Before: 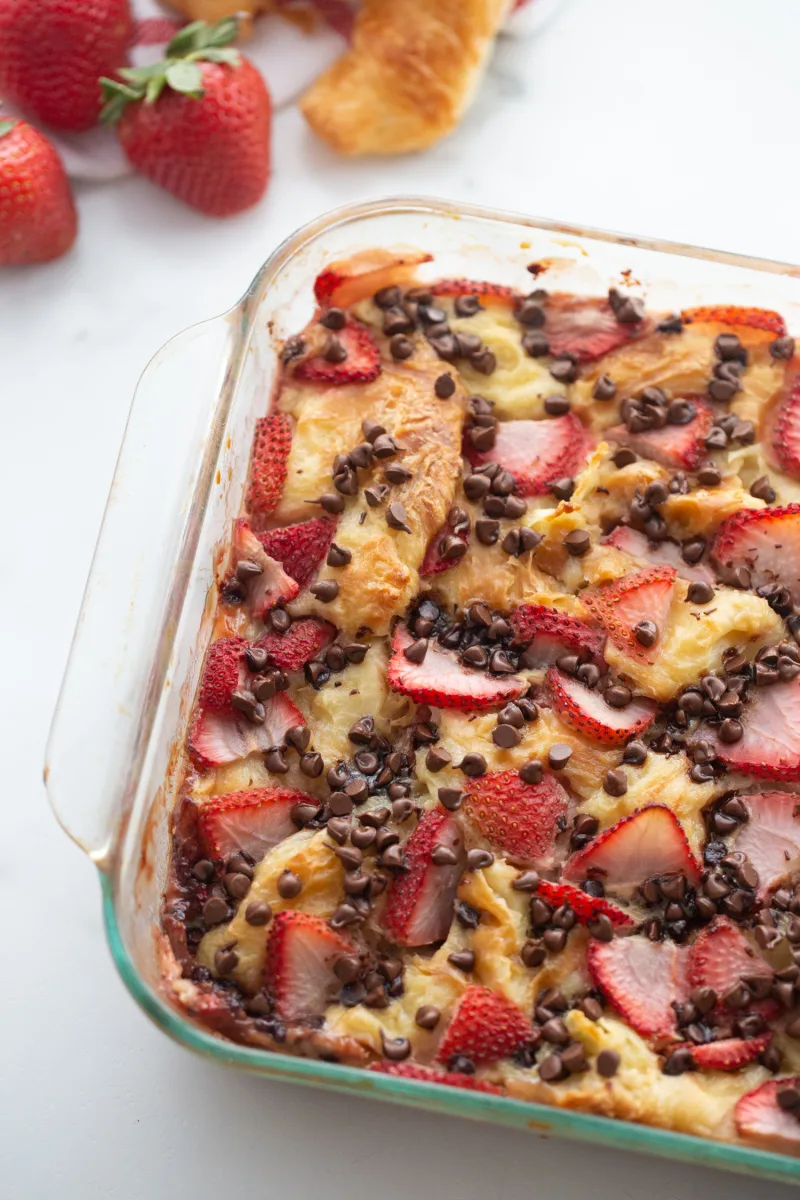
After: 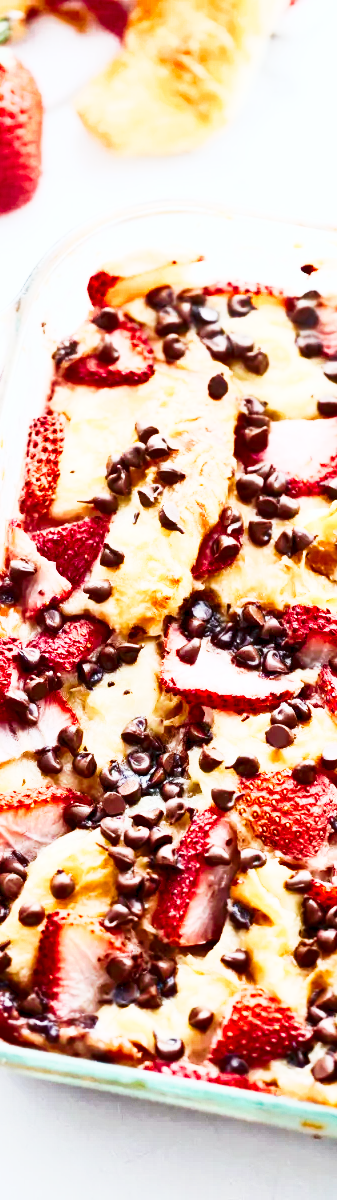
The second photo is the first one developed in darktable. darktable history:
contrast brightness saturation: contrast 0.503, saturation -0.094
tone equalizer: -7 EV 0.154 EV, -6 EV 0.621 EV, -5 EV 1.12 EV, -4 EV 1.31 EV, -3 EV 1.16 EV, -2 EV 0.6 EV, -1 EV 0.148 EV
crop: left 28.408%, right 29.405%
shadows and highlights: radius 333.78, shadows 63.77, highlights 5.91, compress 88.02%, soften with gaussian
exposure: exposure -0.019 EV, compensate highlight preservation false
tone curve: curves: ch0 [(0, 0) (0.003, 0.003) (0.011, 0.013) (0.025, 0.029) (0.044, 0.052) (0.069, 0.081) (0.1, 0.116) (0.136, 0.158) (0.177, 0.207) (0.224, 0.268) (0.277, 0.373) (0.335, 0.465) (0.399, 0.565) (0.468, 0.674) (0.543, 0.79) (0.623, 0.853) (0.709, 0.918) (0.801, 0.956) (0.898, 0.977) (1, 1)], preserve colors none
color balance rgb: global offset › luminance -0.501%, perceptual saturation grading › global saturation 20%, perceptual saturation grading › highlights -24.887%, perceptual saturation grading › shadows 24.683%, global vibrance 20%
color calibration: gray › normalize channels true, illuminant custom, x 0.368, y 0.373, temperature 4346.09 K, gamut compression 0.009
